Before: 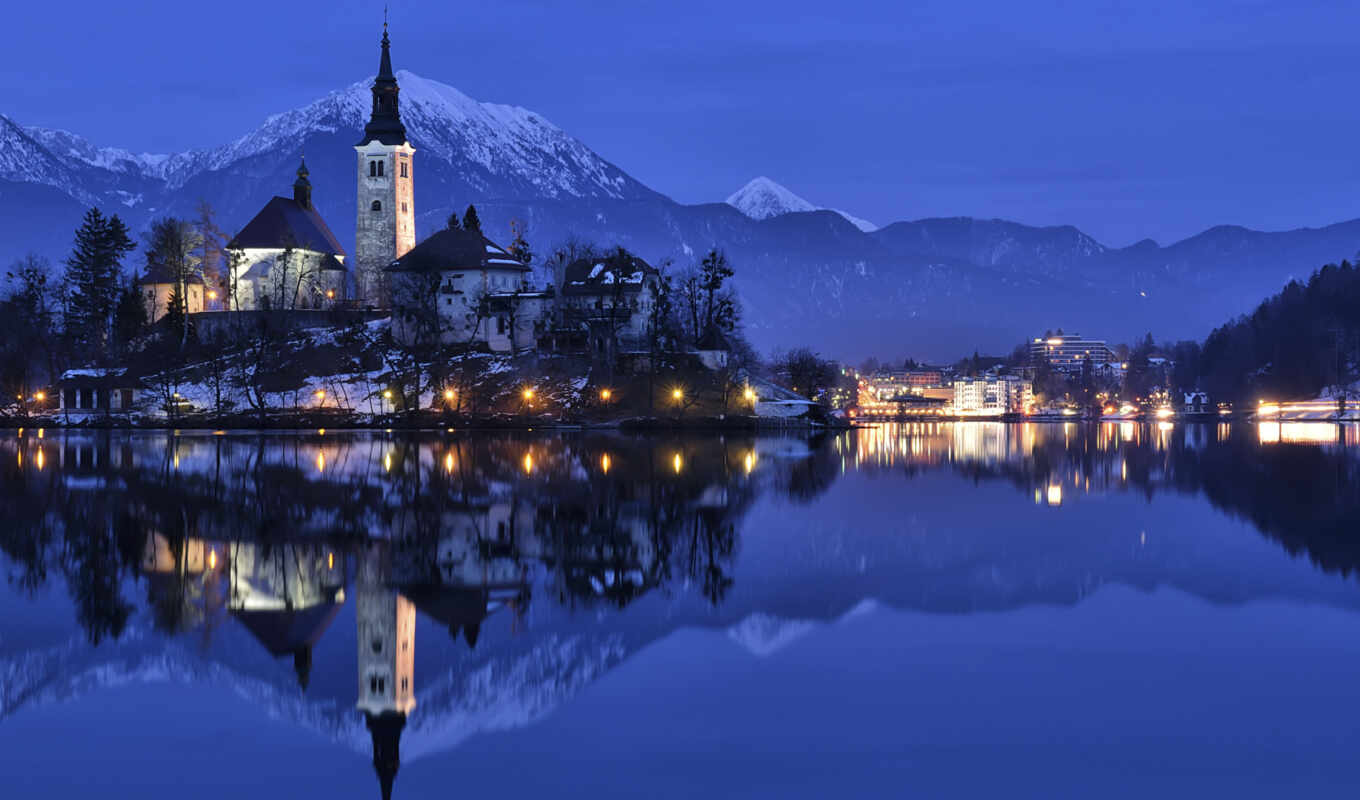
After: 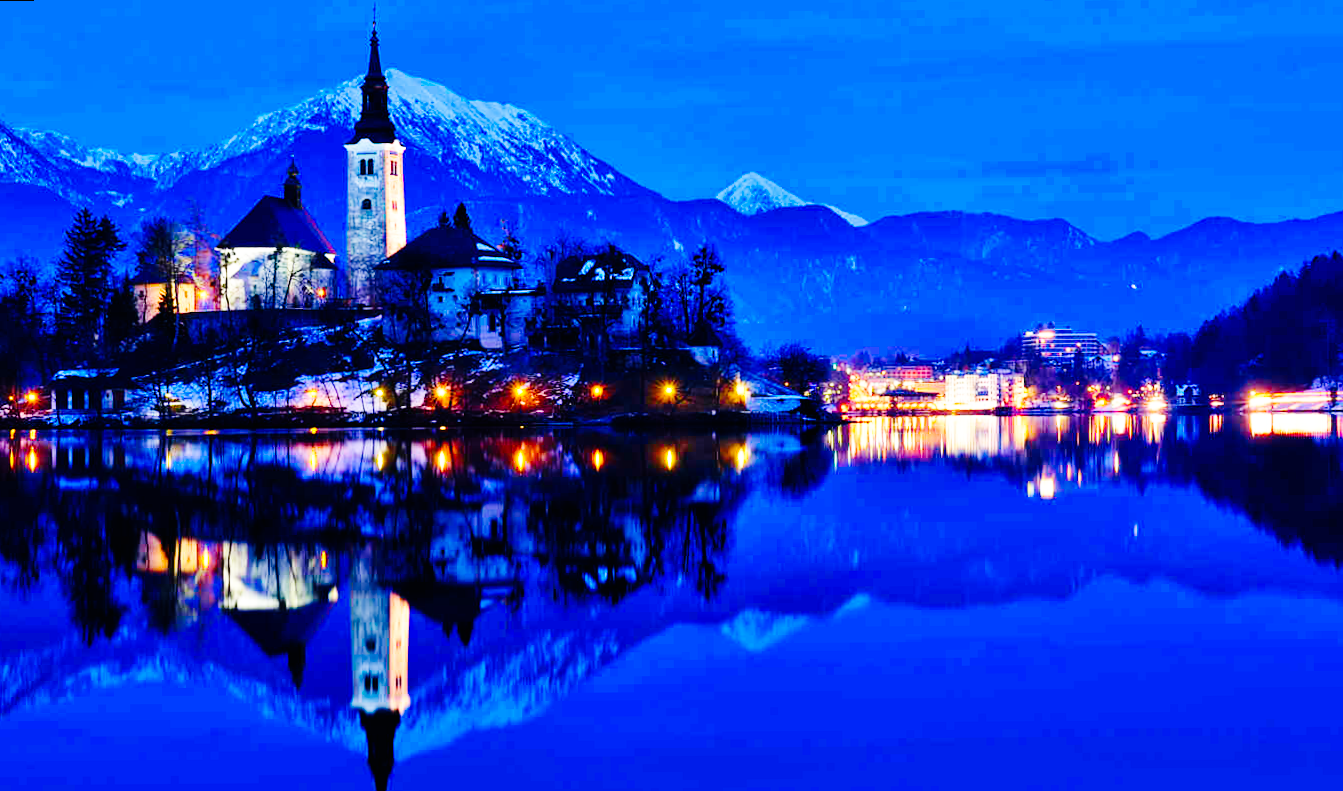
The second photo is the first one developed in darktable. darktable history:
base curve: curves: ch0 [(0, 0) (0, 0) (0.002, 0.001) (0.008, 0.003) (0.019, 0.011) (0.037, 0.037) (0.064, 0.11) (0.102, 0.232) (0.152, 0.379) (0.216, 0.524) (0.296, 0.665) (0.394, 0.789) (0.512, 0.881) (0.651, 0.945) (0.813, 0.986) (1, 1)], preserve colors none
rotate and perspective: rotation -0.45°, automatic cropping original format, crop left 0.008, crop right 0.992, crop top 0.012, crop bottom 0.988
color balance rgb: perceptual saturation grading › global saturation 20%, perceptual saturation grading › highlights -25%, perceptual saturation grading › shadows 25%, global vibrance 50%
